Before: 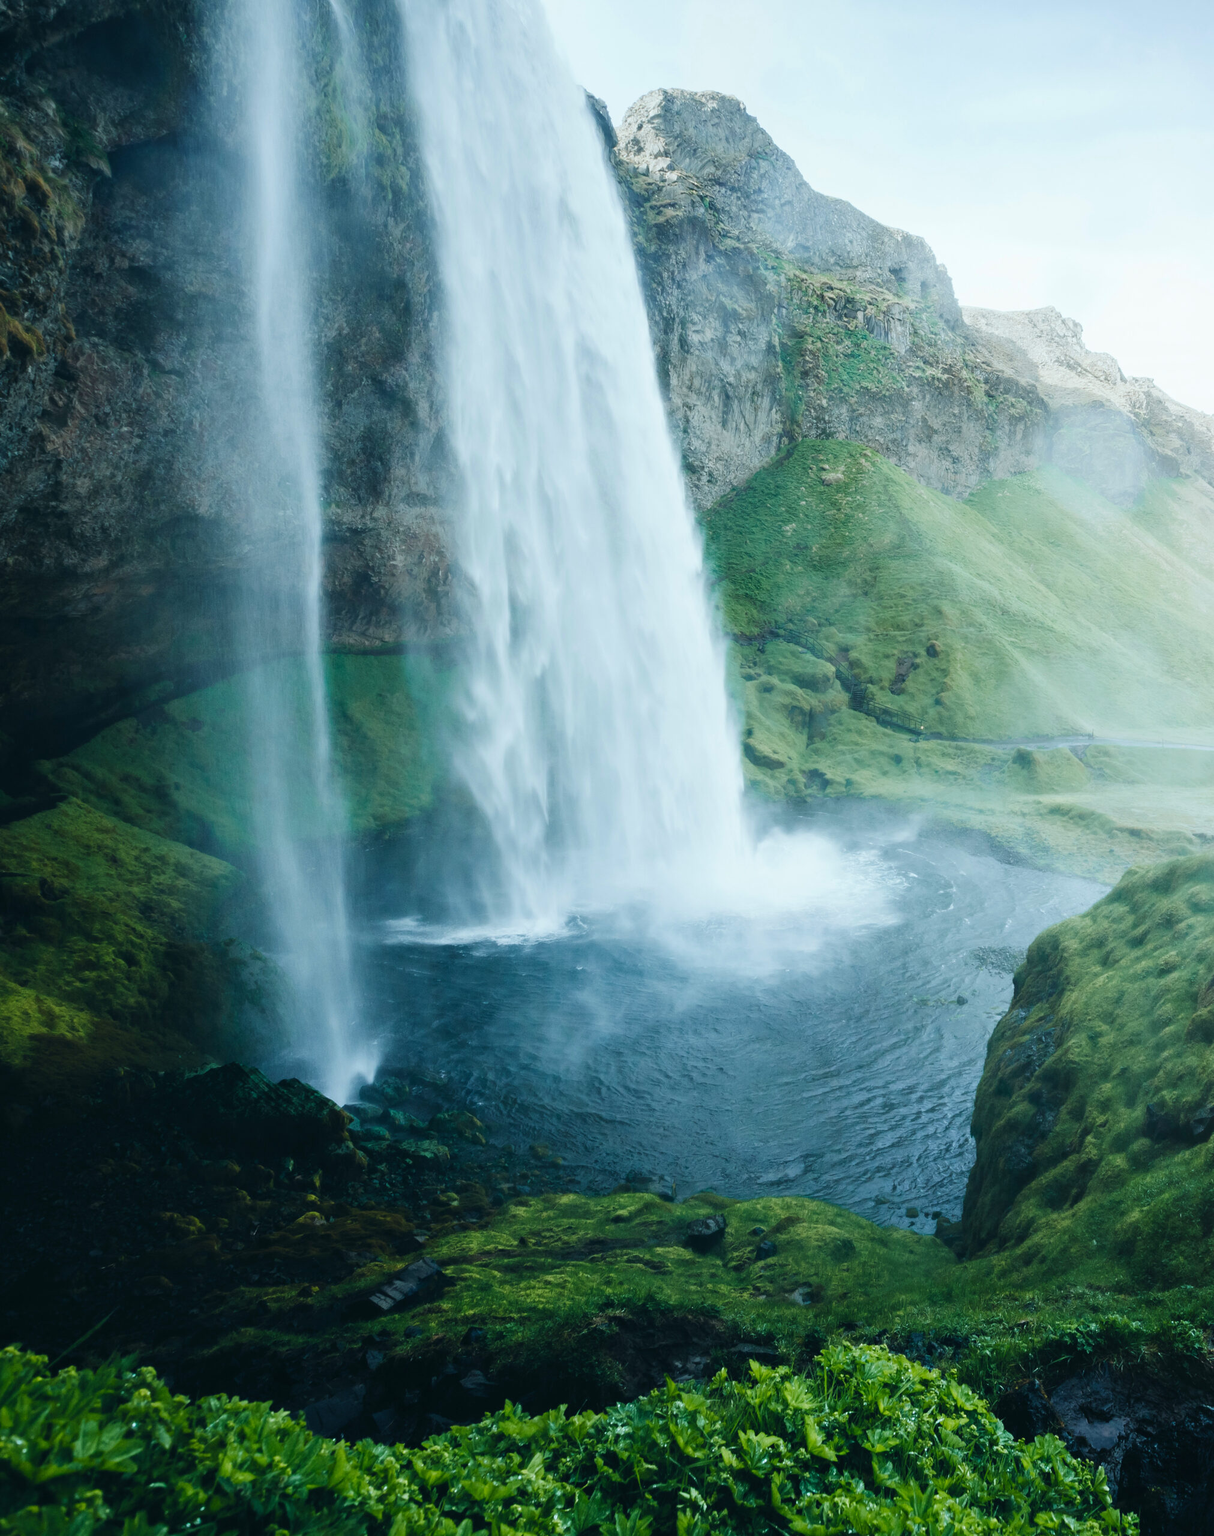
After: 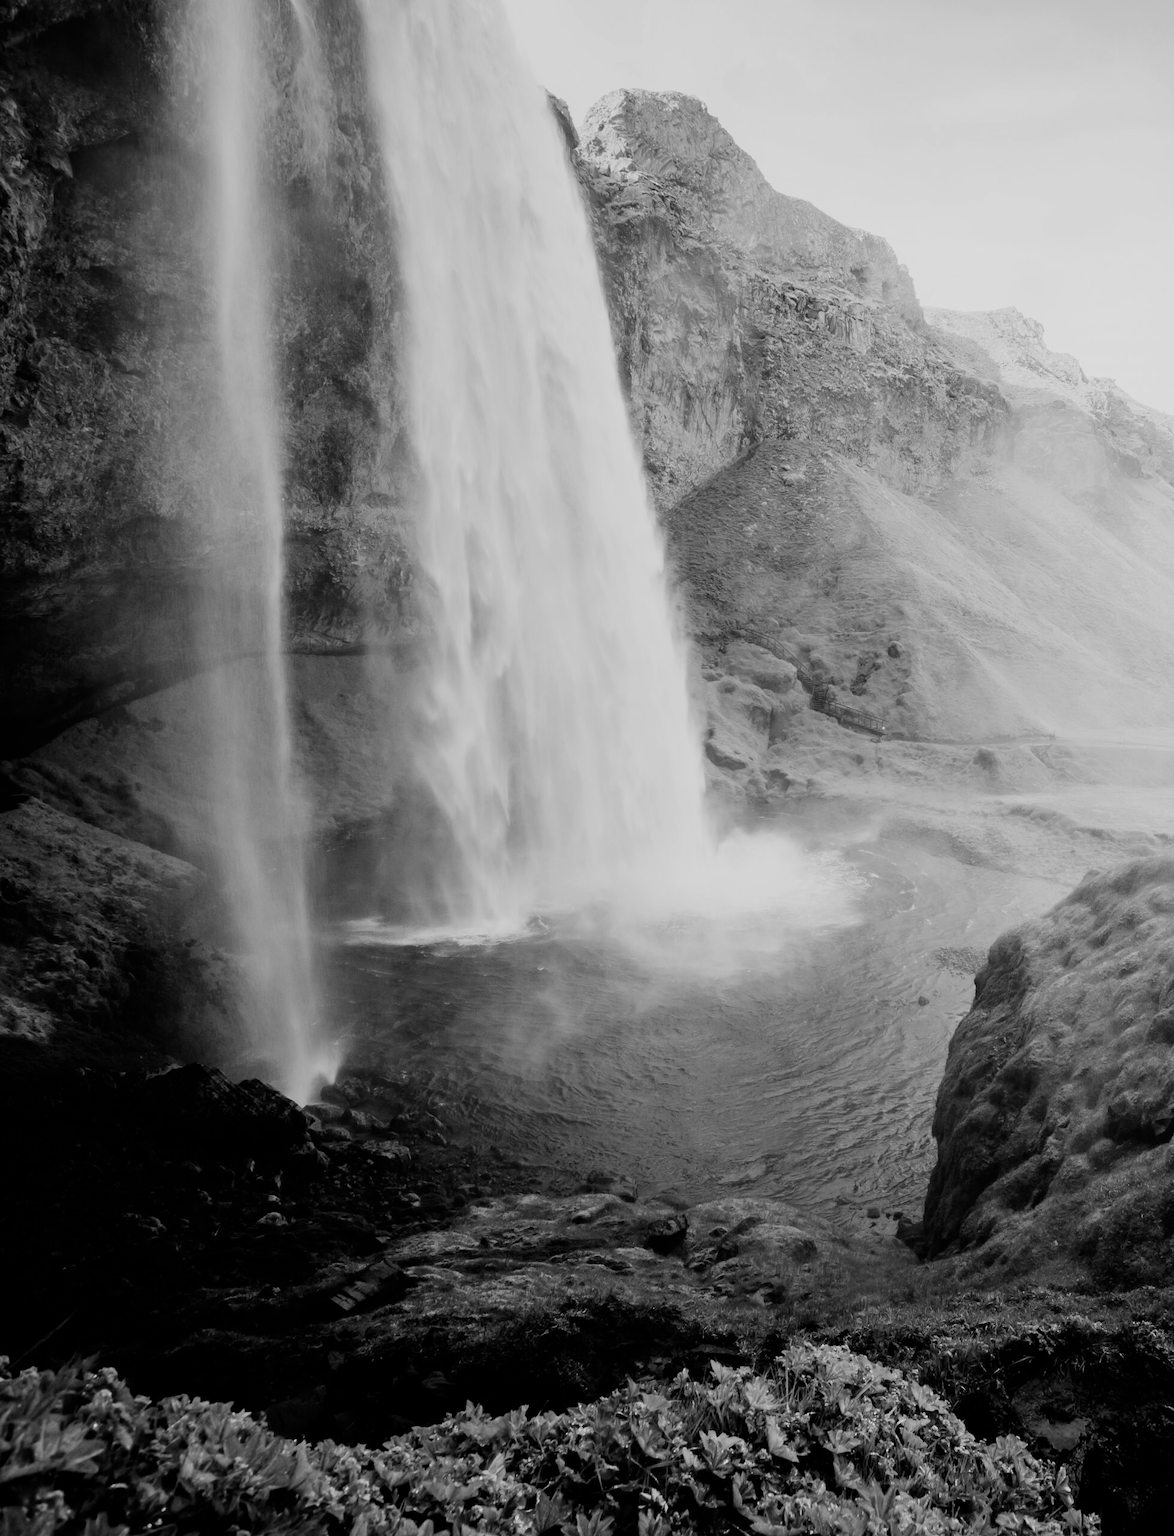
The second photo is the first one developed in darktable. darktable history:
filmic rgb: black relative exposure -7.75 EV, white relative exposure 4.4 EV, threshold 3 EV, target black luminance 0%, hardness 3.76, latitude 50.51%, contrast 1.074, highlights saturation mix 10%, shadows ↔ highlights balance -0.22%, color science v4 (2020), enable highlight reconstruction true
monochrome: a -6.99, b 35.61, size 1.4
crop and rotate: left 3.238%
